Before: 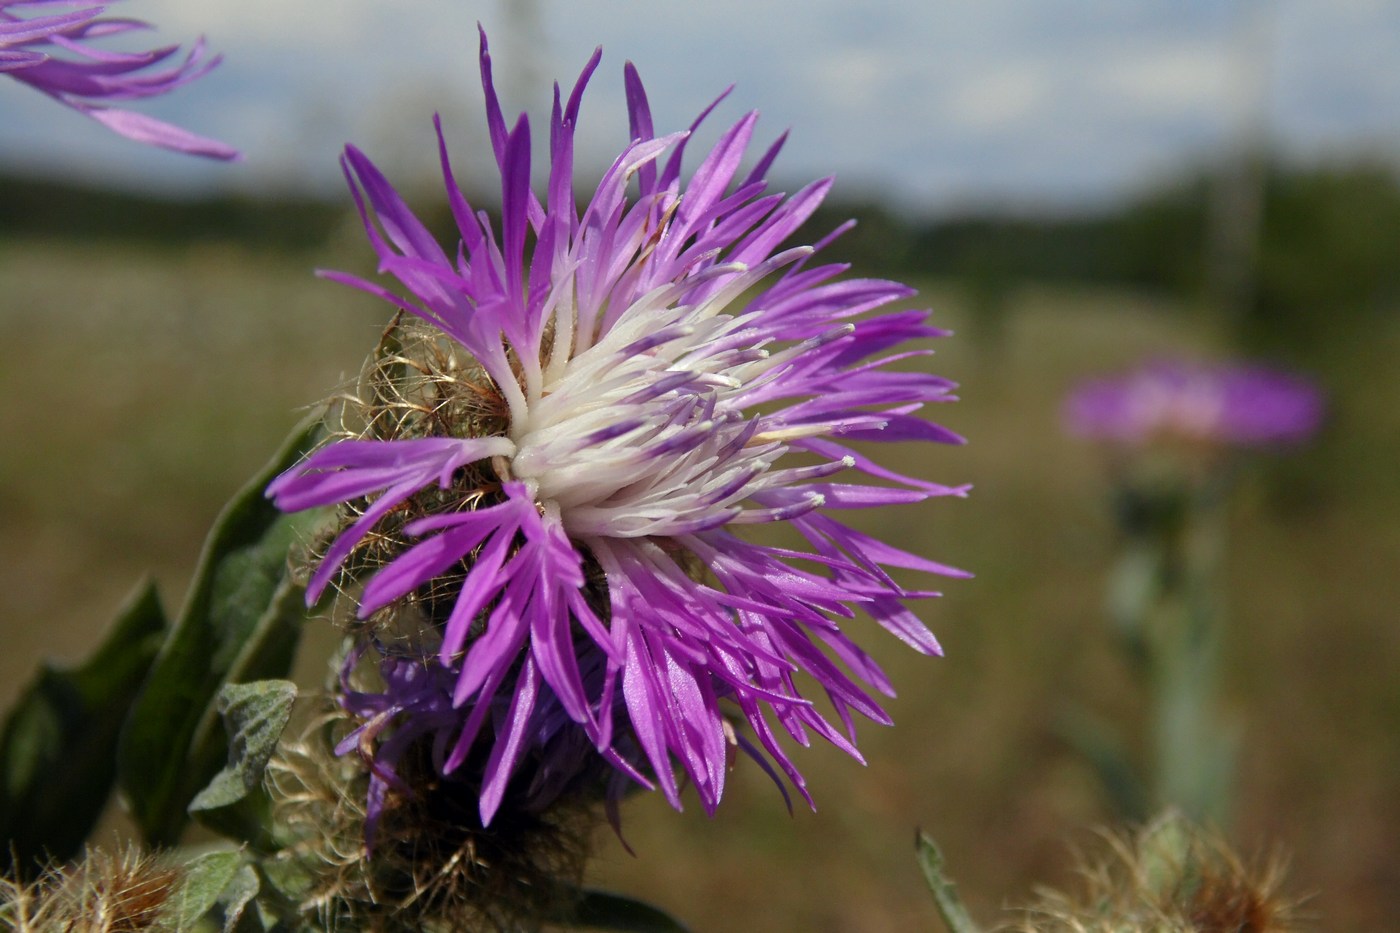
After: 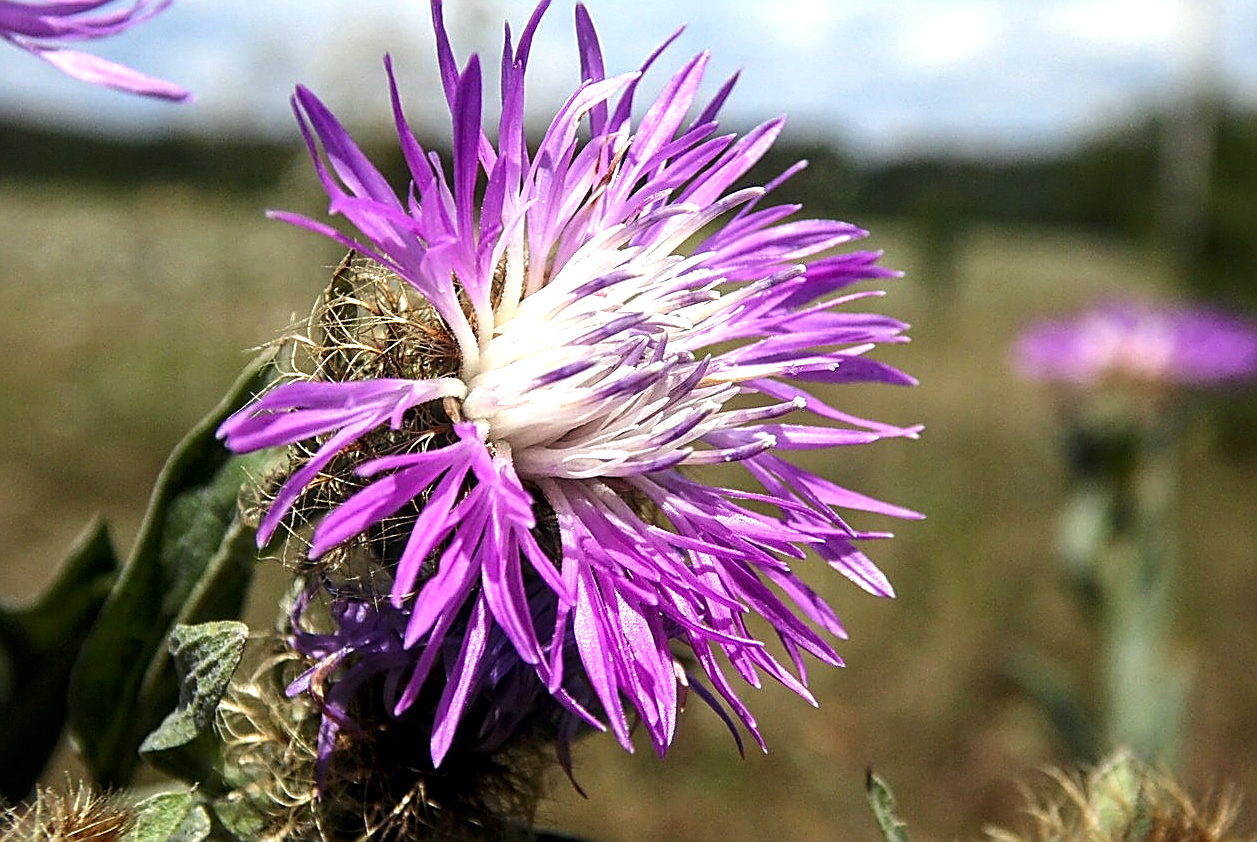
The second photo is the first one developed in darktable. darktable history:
exposure: black level correction 0.001, exposure 0.499 EV, compensate highlight preservation false
tone equalizer: -8 EV -0.763 EV, -7 EV -0.667 EV, -6 EV -0.64 EV, -5 EV -0.399 EV, -3 EV 0.374 EV, -2 EV 0.6 EV, -1 EV 0.691 EV, +0 EV 0.739 EV, edges refinement/feathering 500, mask exposure compensation -1.57 EV, preserve details no
sharpen: radius 1.647, amount 1.301
local contrast: on, module defaults
crop: left 3.506%, top 6.422%, right 6.684%, bottom 3.225%
